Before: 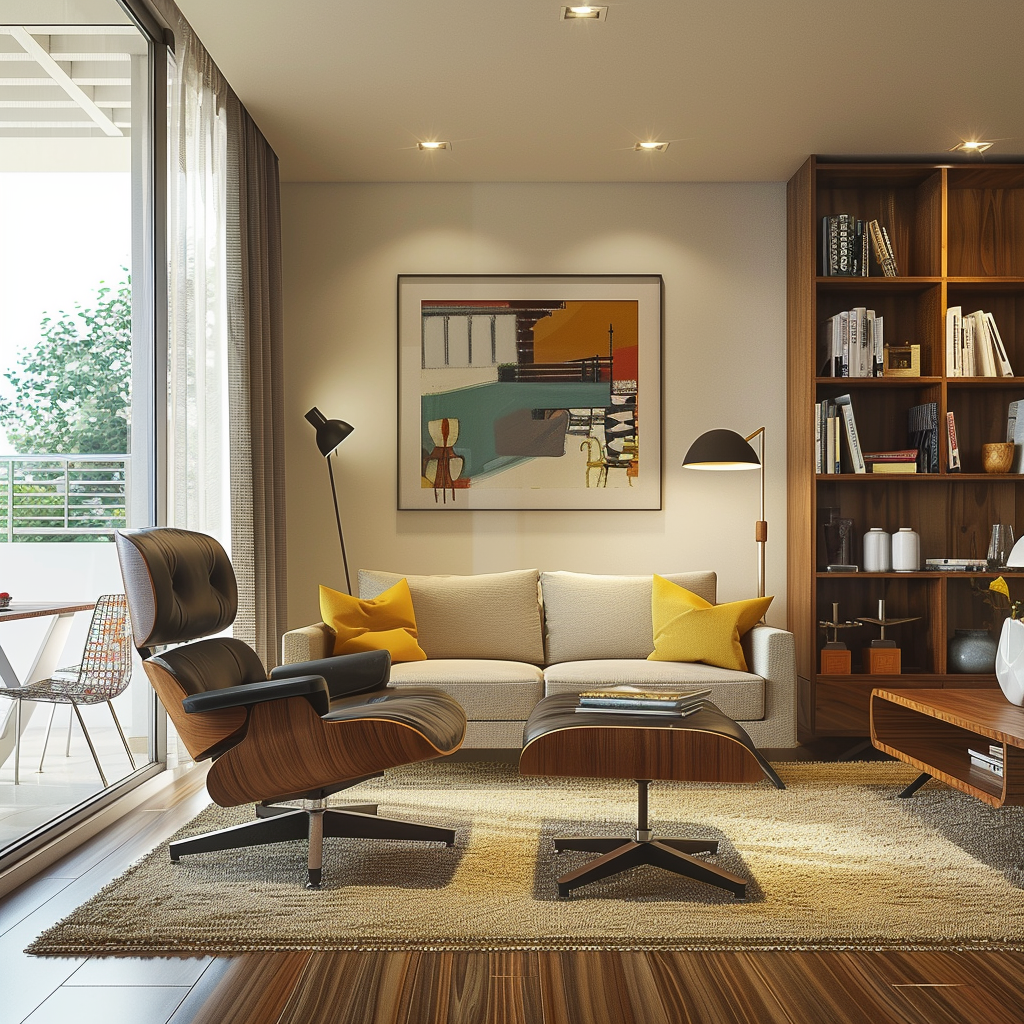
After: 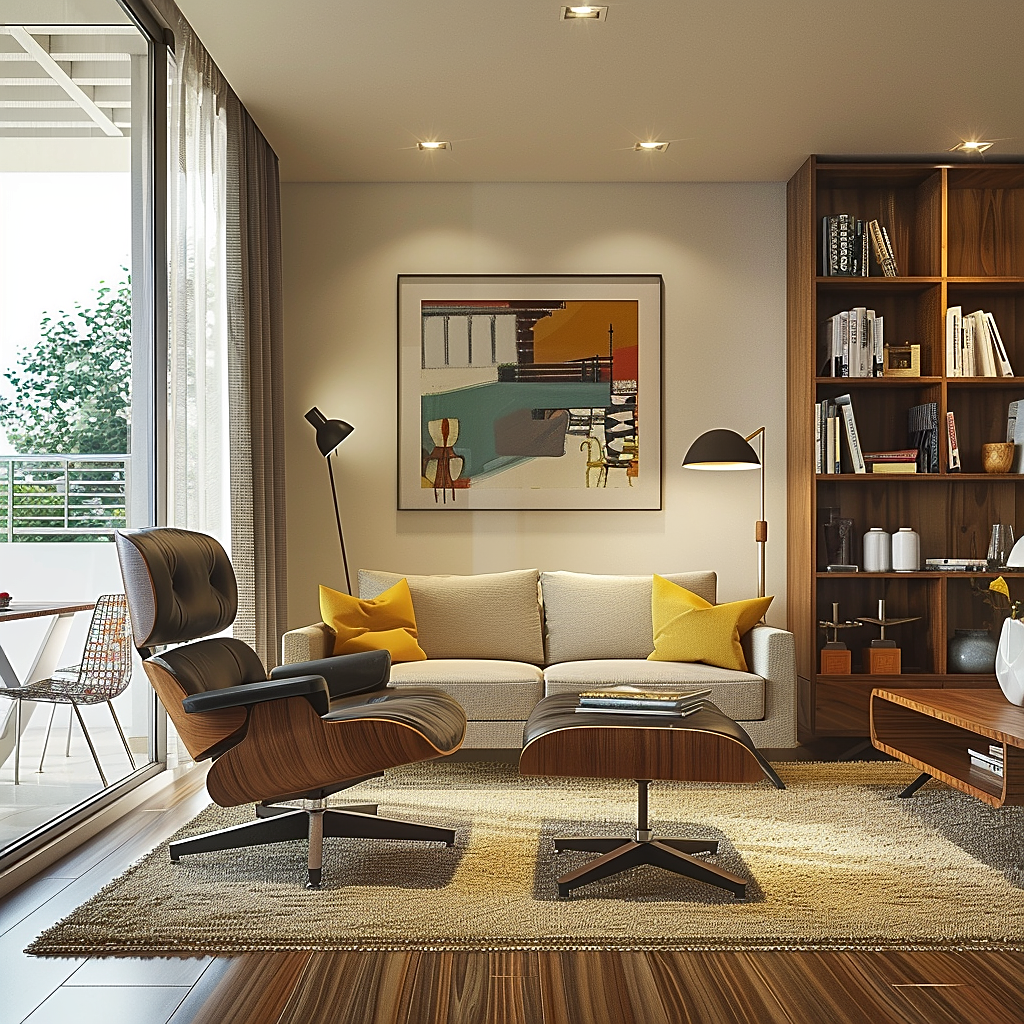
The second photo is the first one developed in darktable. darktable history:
shadows and highlights: shadows 25.17, highlights -48.32, soften with gaussian
sharpen: on, module defaults
